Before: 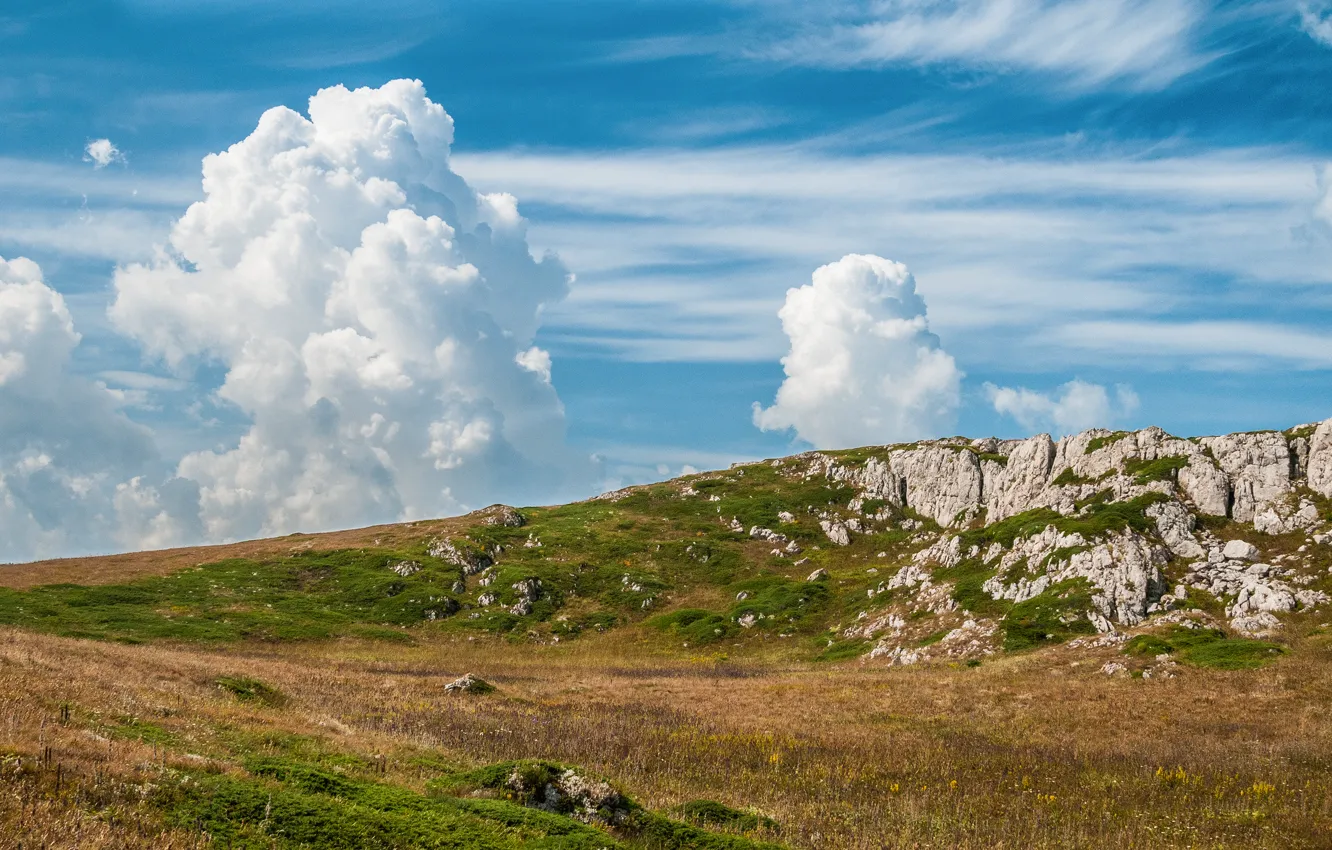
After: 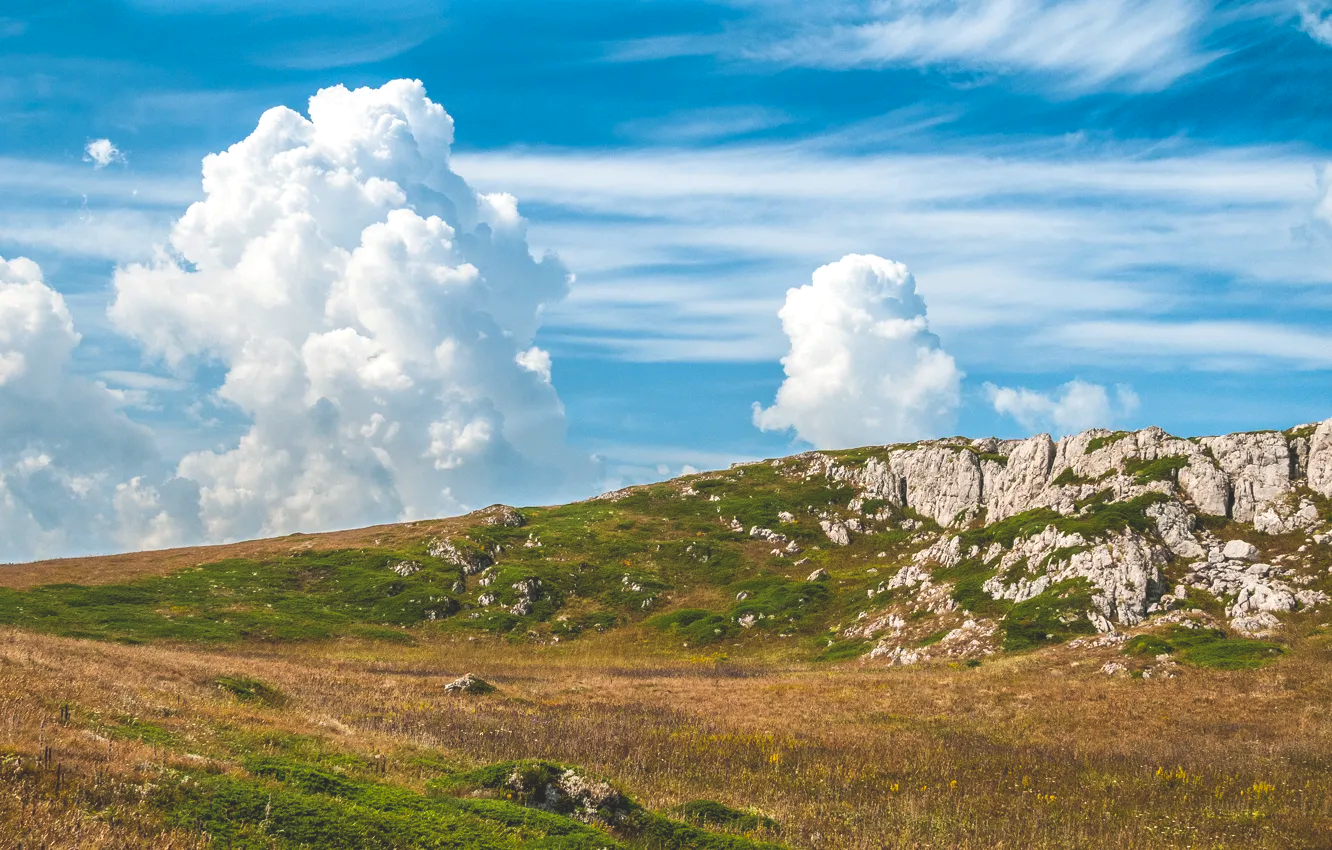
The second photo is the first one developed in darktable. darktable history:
color balance rgb: highlights gain › luminance 15.016%, global offset › luminance 1.993%, linear chroma grading › global chroma 15.092%, perceptual saturation grading › global saturation 0.435%
